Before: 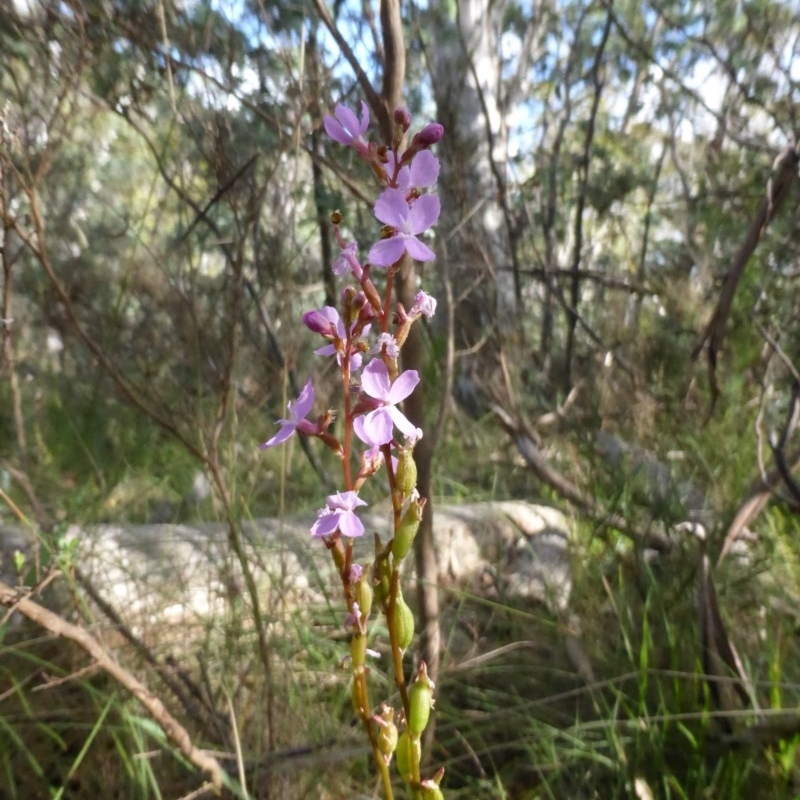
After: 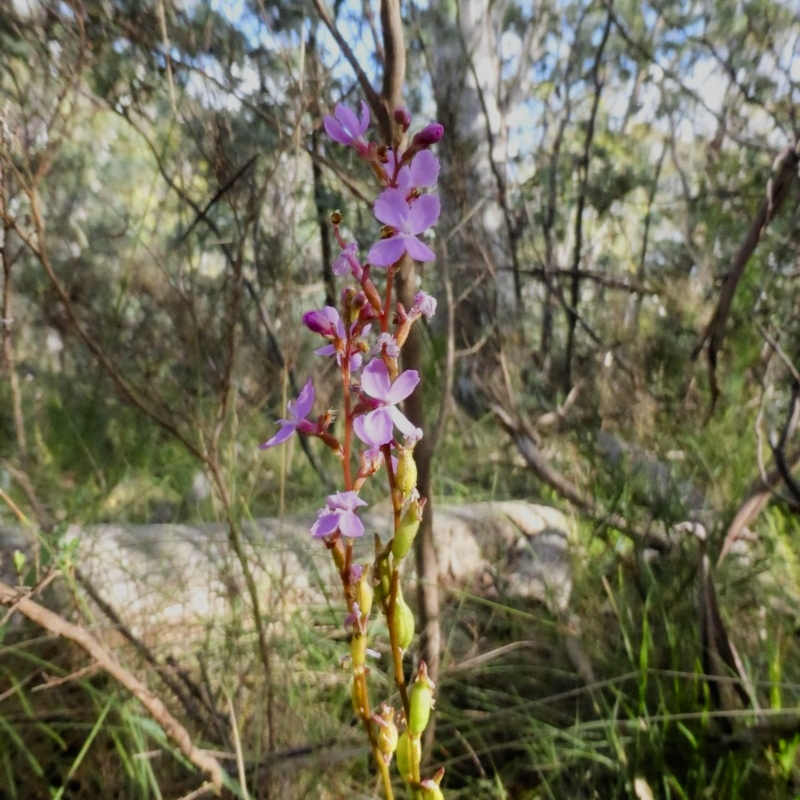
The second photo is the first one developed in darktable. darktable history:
color zones: curves: ch0 [(0.004, 0.305) (0.261, 0.623) (0.389, 0.399) (0.708, 0.571) (0.947, 0.34)]; ch1 [(0.025, 0.645) (0.229, 0.584) (0.326, 0.551) (0.484, 0.262) (0.757, 0.643)]
filmic rgb: black relative exposure -7.65 EV, white relative exposure 4.56 EV, hardness 3.61
